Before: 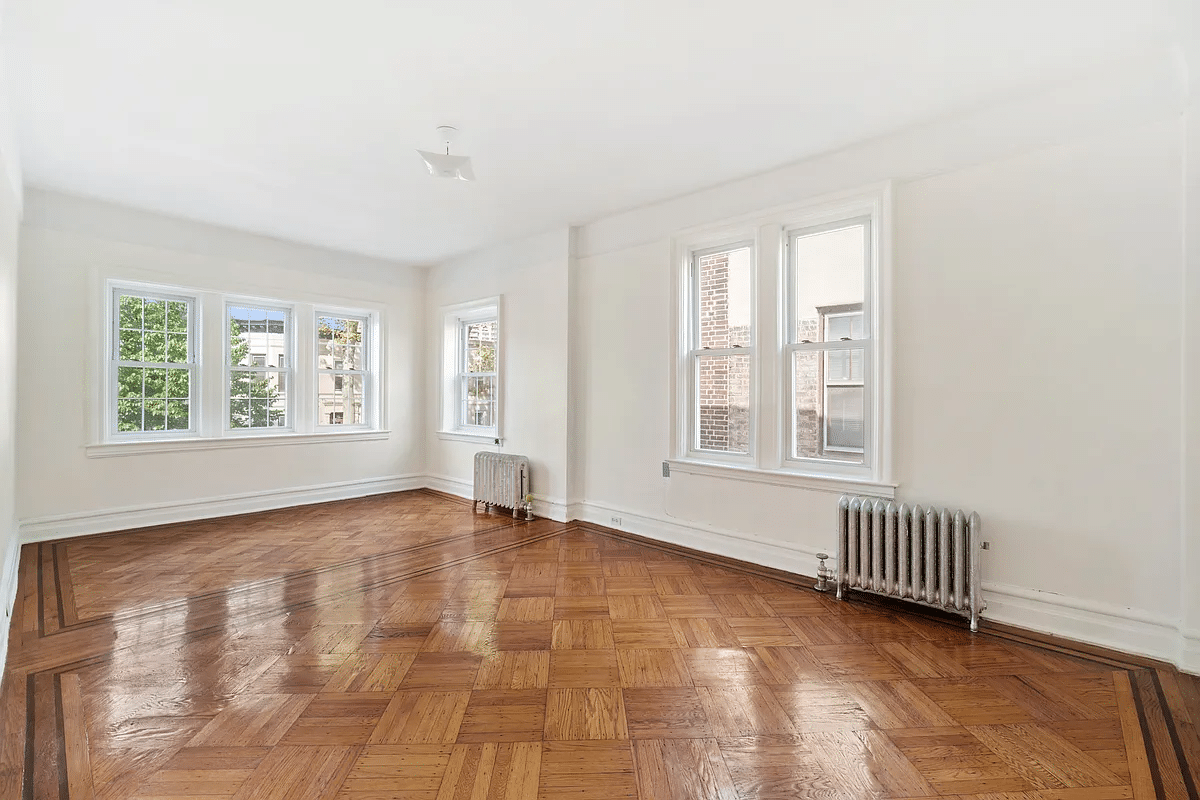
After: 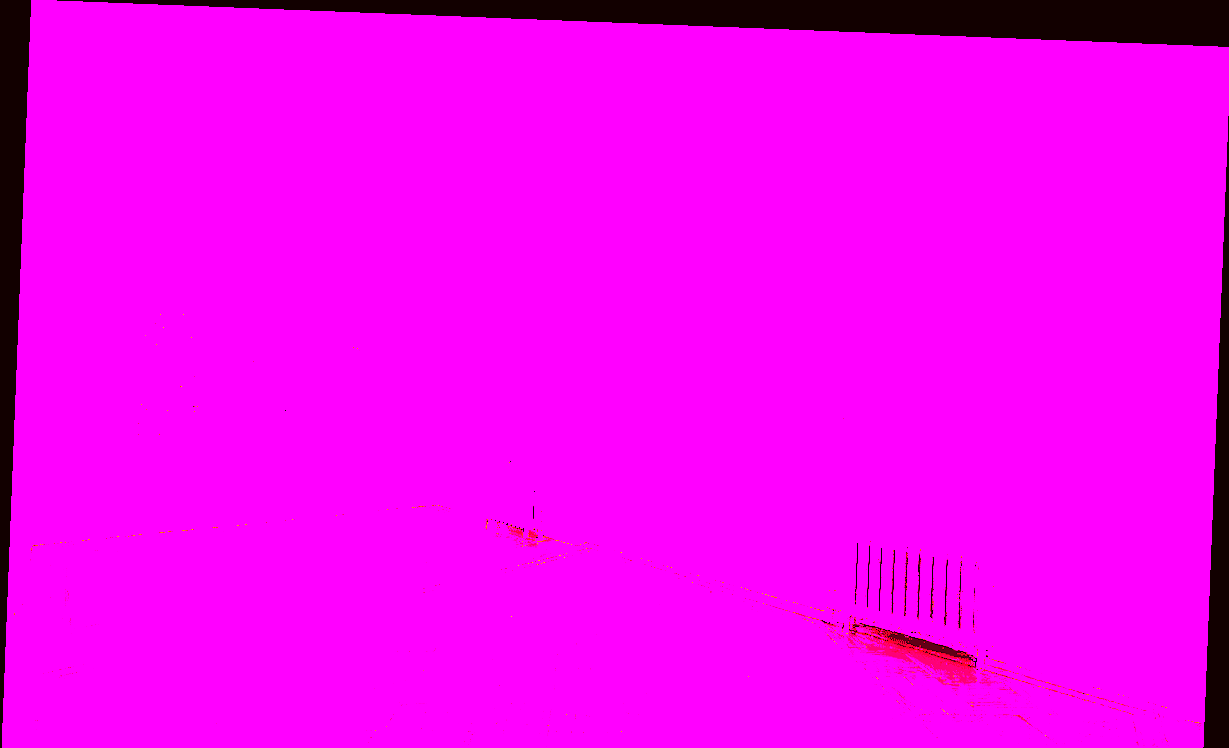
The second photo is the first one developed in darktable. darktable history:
color balance rgb: shadows lift › hue 87.51°, highlights gain › chroma 1.35%, highlights gain › hue 55.1°, global offset › chroma 0.13%, global offset › hue 253.66°, perceptual saturation grading › global saturation 16.38%
rotate and perspective: rotation 2.27°, automatic cropping off
crop and rotate: top 0%, bottom 11.49%
tone equalizer: -8 EV -1.08 EV, -7 EV -1.01 EV, -6 EV -0.867 EV, -5 EV -0.578 EV, -3 EV 0.578 EV, -2 EV 0.867 EV, -1 EV 1.01 EV, +0 EV 1.08 EV, edges refinement/feathering 500, mask exposure compensation -1.57 EV, preserve details no
white balance: red 8, blue 8
color correction: highlights a* 6.27, highlights b* 8.19, shadows a* 5.94, shadows b* 7.23, saturation 0.9
